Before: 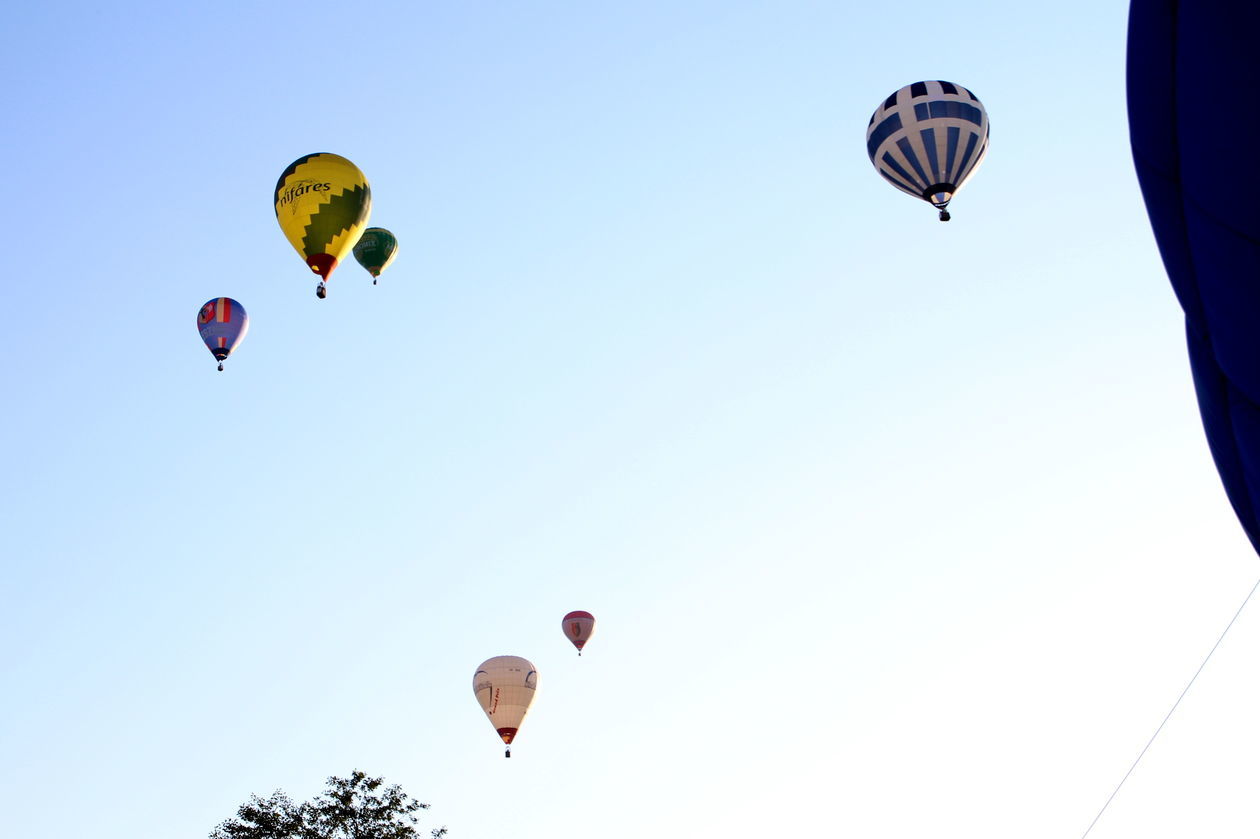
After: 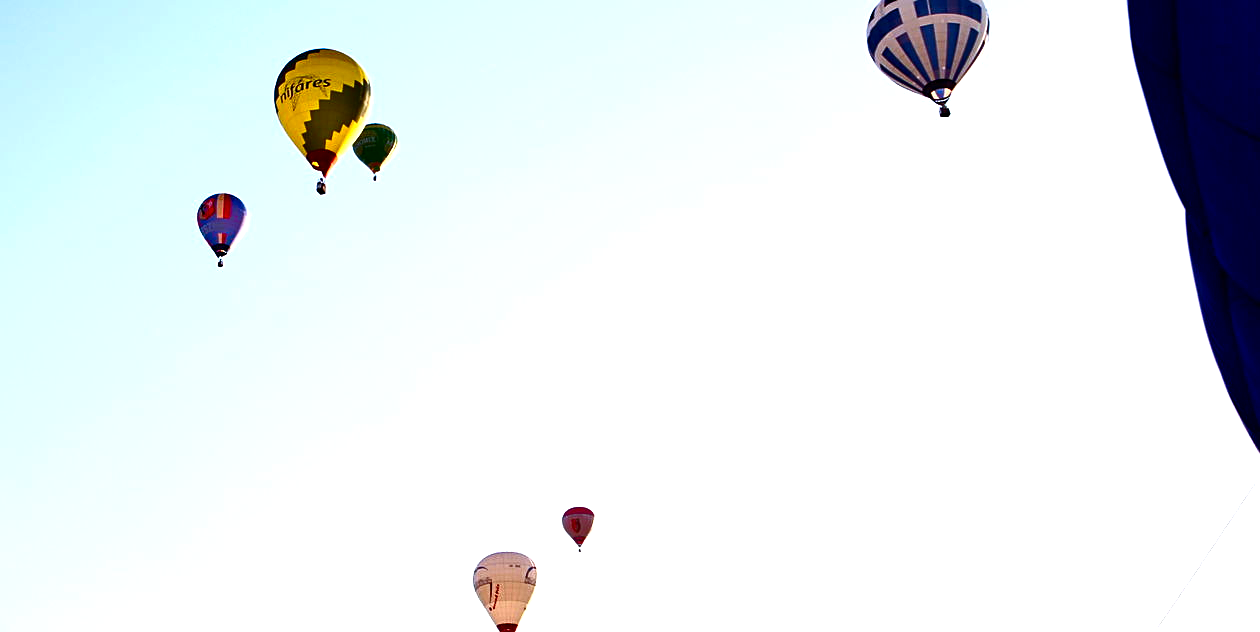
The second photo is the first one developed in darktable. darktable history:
shadows and highlights: shadows 74.02, highlights -25.42, soften with gaussian
exposure: black level correction 0, exposure 0.694 EV, compensate exposure bias true, compensate highlight preservation false
contrast brightness saturation: contrast 0.132, brightness -0.051, saturation 0.156
color balance rgb: shadows lift › chroma 9.755%, shadows lift › hue 43.93°, power › hue 315.51°, highlights gain › chroma 0.264%, highlights gain › hue 331.03°, linear chroma grading › global chroma 6.438%, perceptual saturation grading › global saturation 15.42%, perceptual saturation grading › highlights -18.922%, perceptual saturation grading › shadows 20.103%, global vibrance 4.987%
crop and rotate: top 12.397%, bottom 12.255%
haze removal: compatibility mode true, adaptive false
sharpen: on, module defaults
